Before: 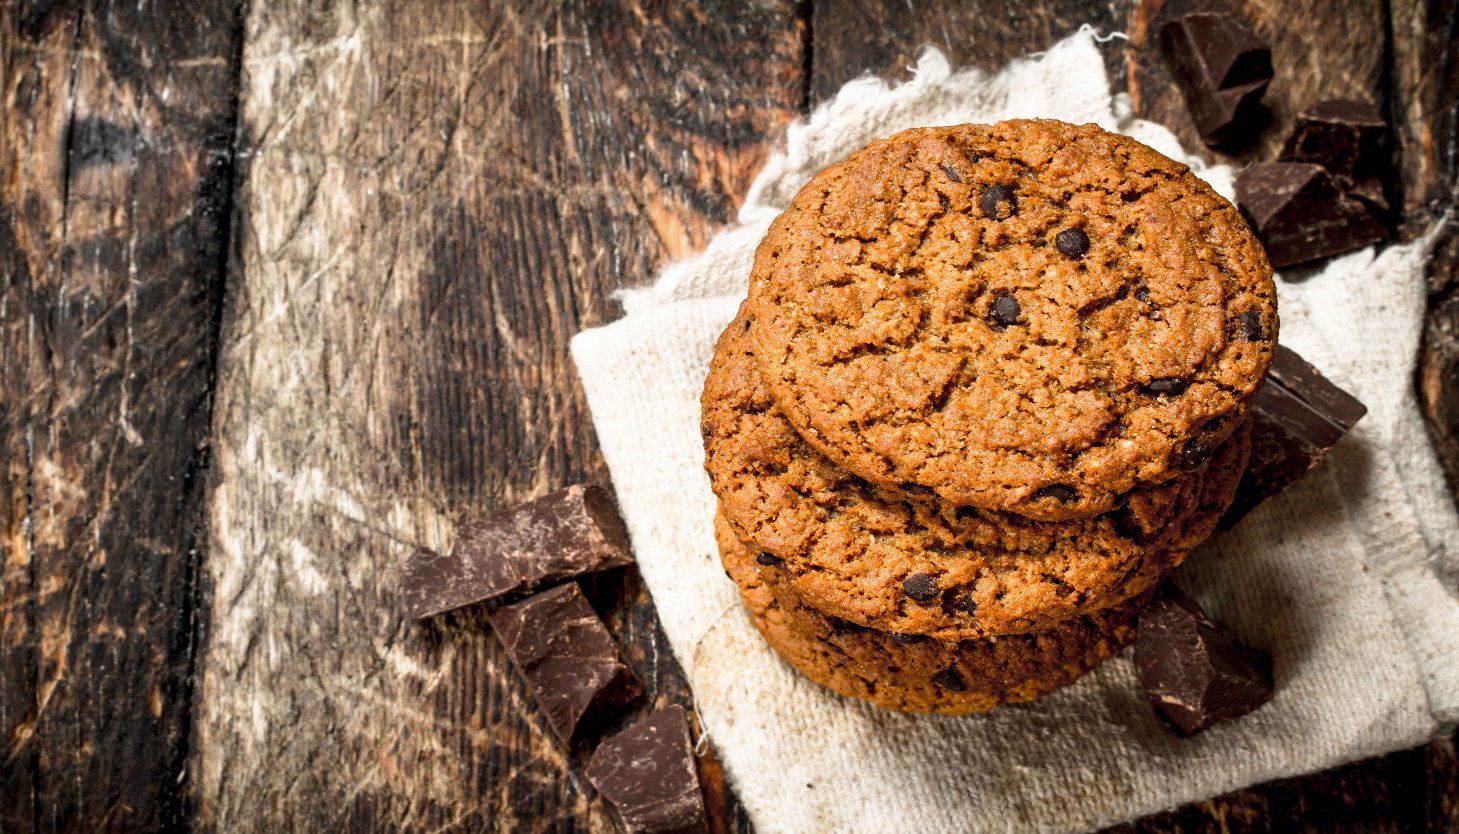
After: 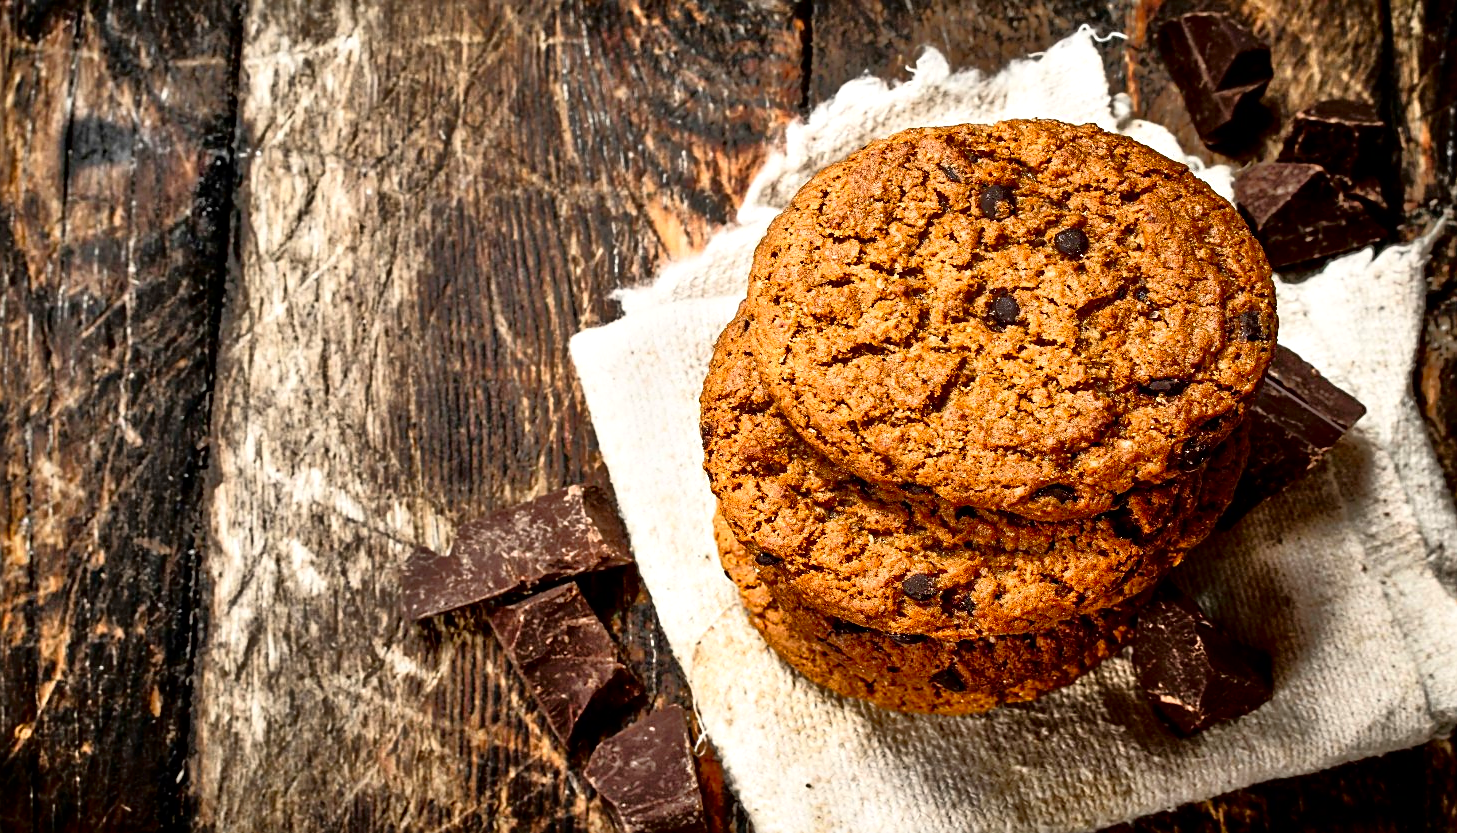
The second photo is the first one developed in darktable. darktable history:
crop and rotate: left 0.088%, bottom 0.001%
sharpen: on, module defaults
tone equalizer: -8 EV -0.523 EV, -7 EV -0.339 EV, -6 EV -0.083 EV, -5 EV 0.382 EV, -4 EV 0.97 EV, -3 EV 0.79 EV, -2 EV -0.009 EV, -1 EV 0.124 EV, +0 EV -0.033 EV, mask exposure compensation -0.496 EV
contrast brightness saturation: contrast 0.209, brightness -0.114, saturation 0.206
